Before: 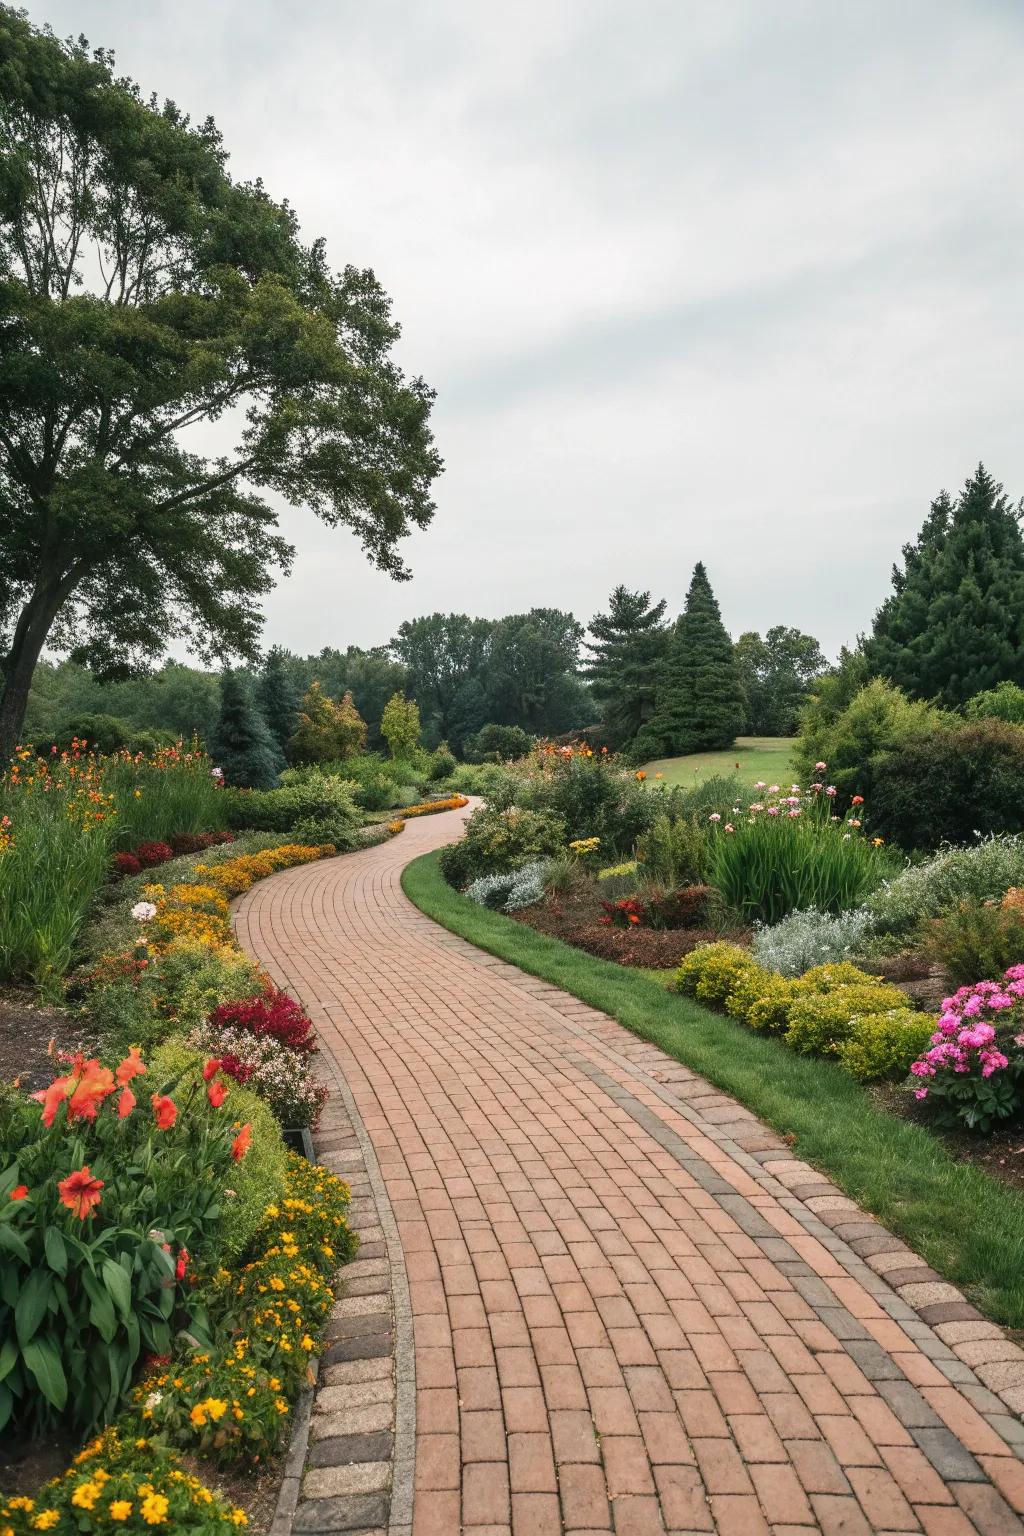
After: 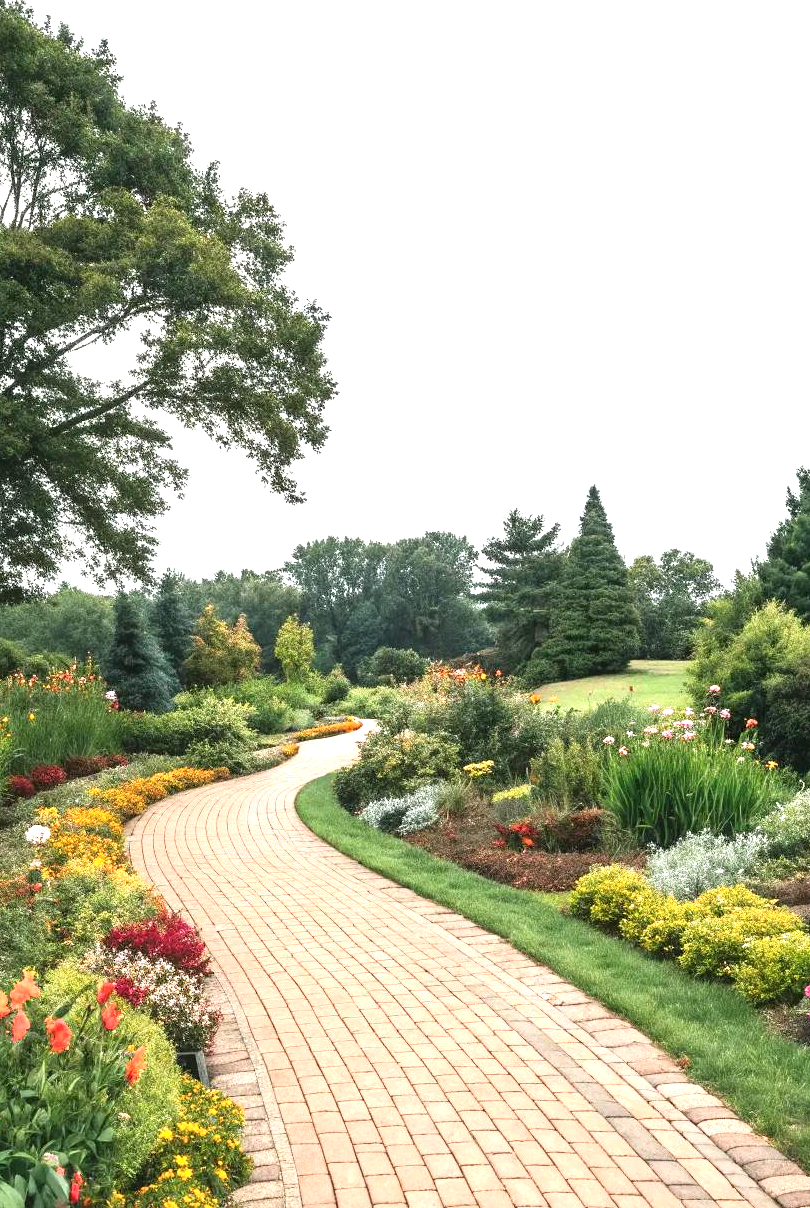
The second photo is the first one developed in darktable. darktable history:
crop and rotate: left 10.44%, top 5.05%, right 10.424%, bottom 16.26%
shadows and highlights: shadows -31.28, highlights 29.98
exposure: black level correction 0, exposure 1.125 EV, compensate exposure bias true, compensate highlight preservation false
